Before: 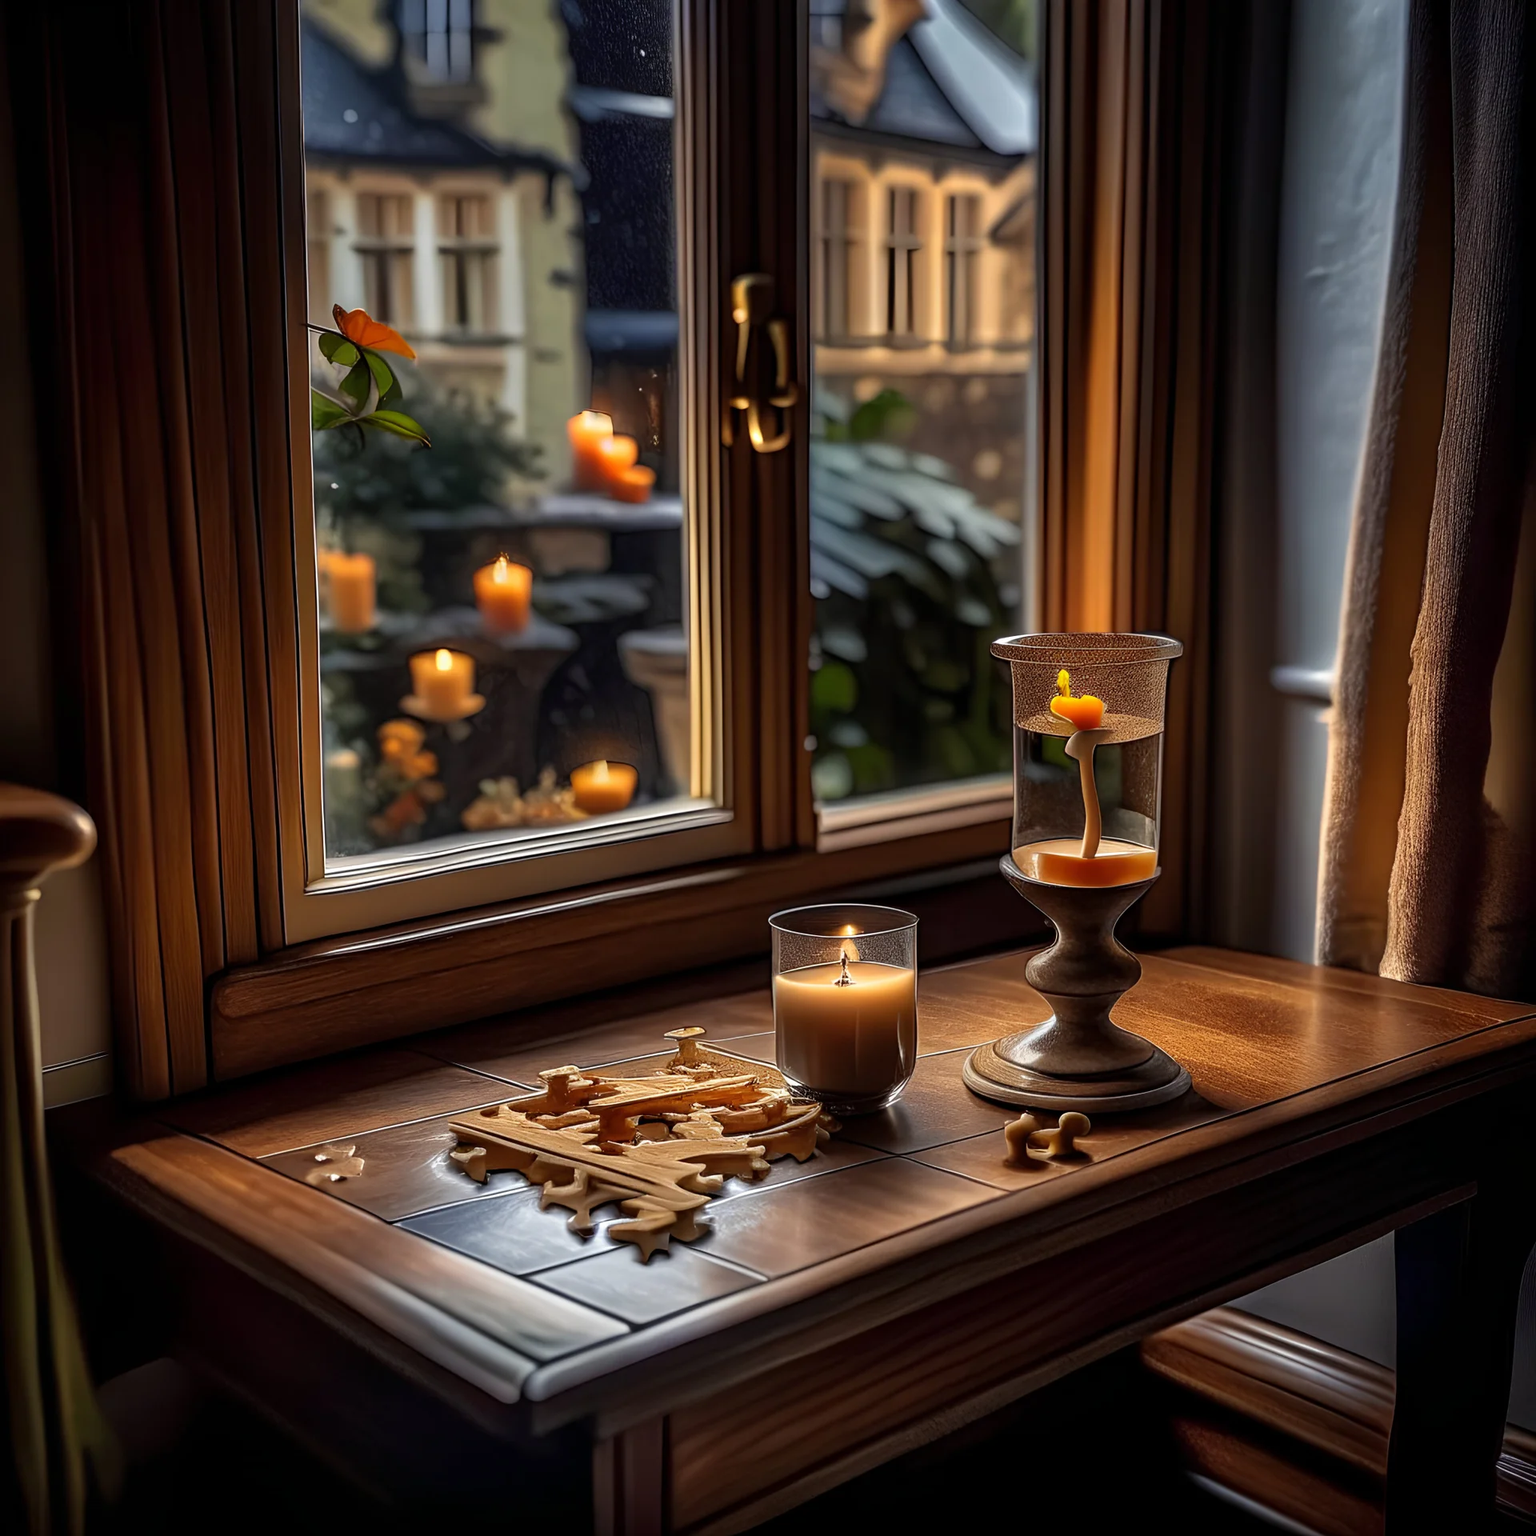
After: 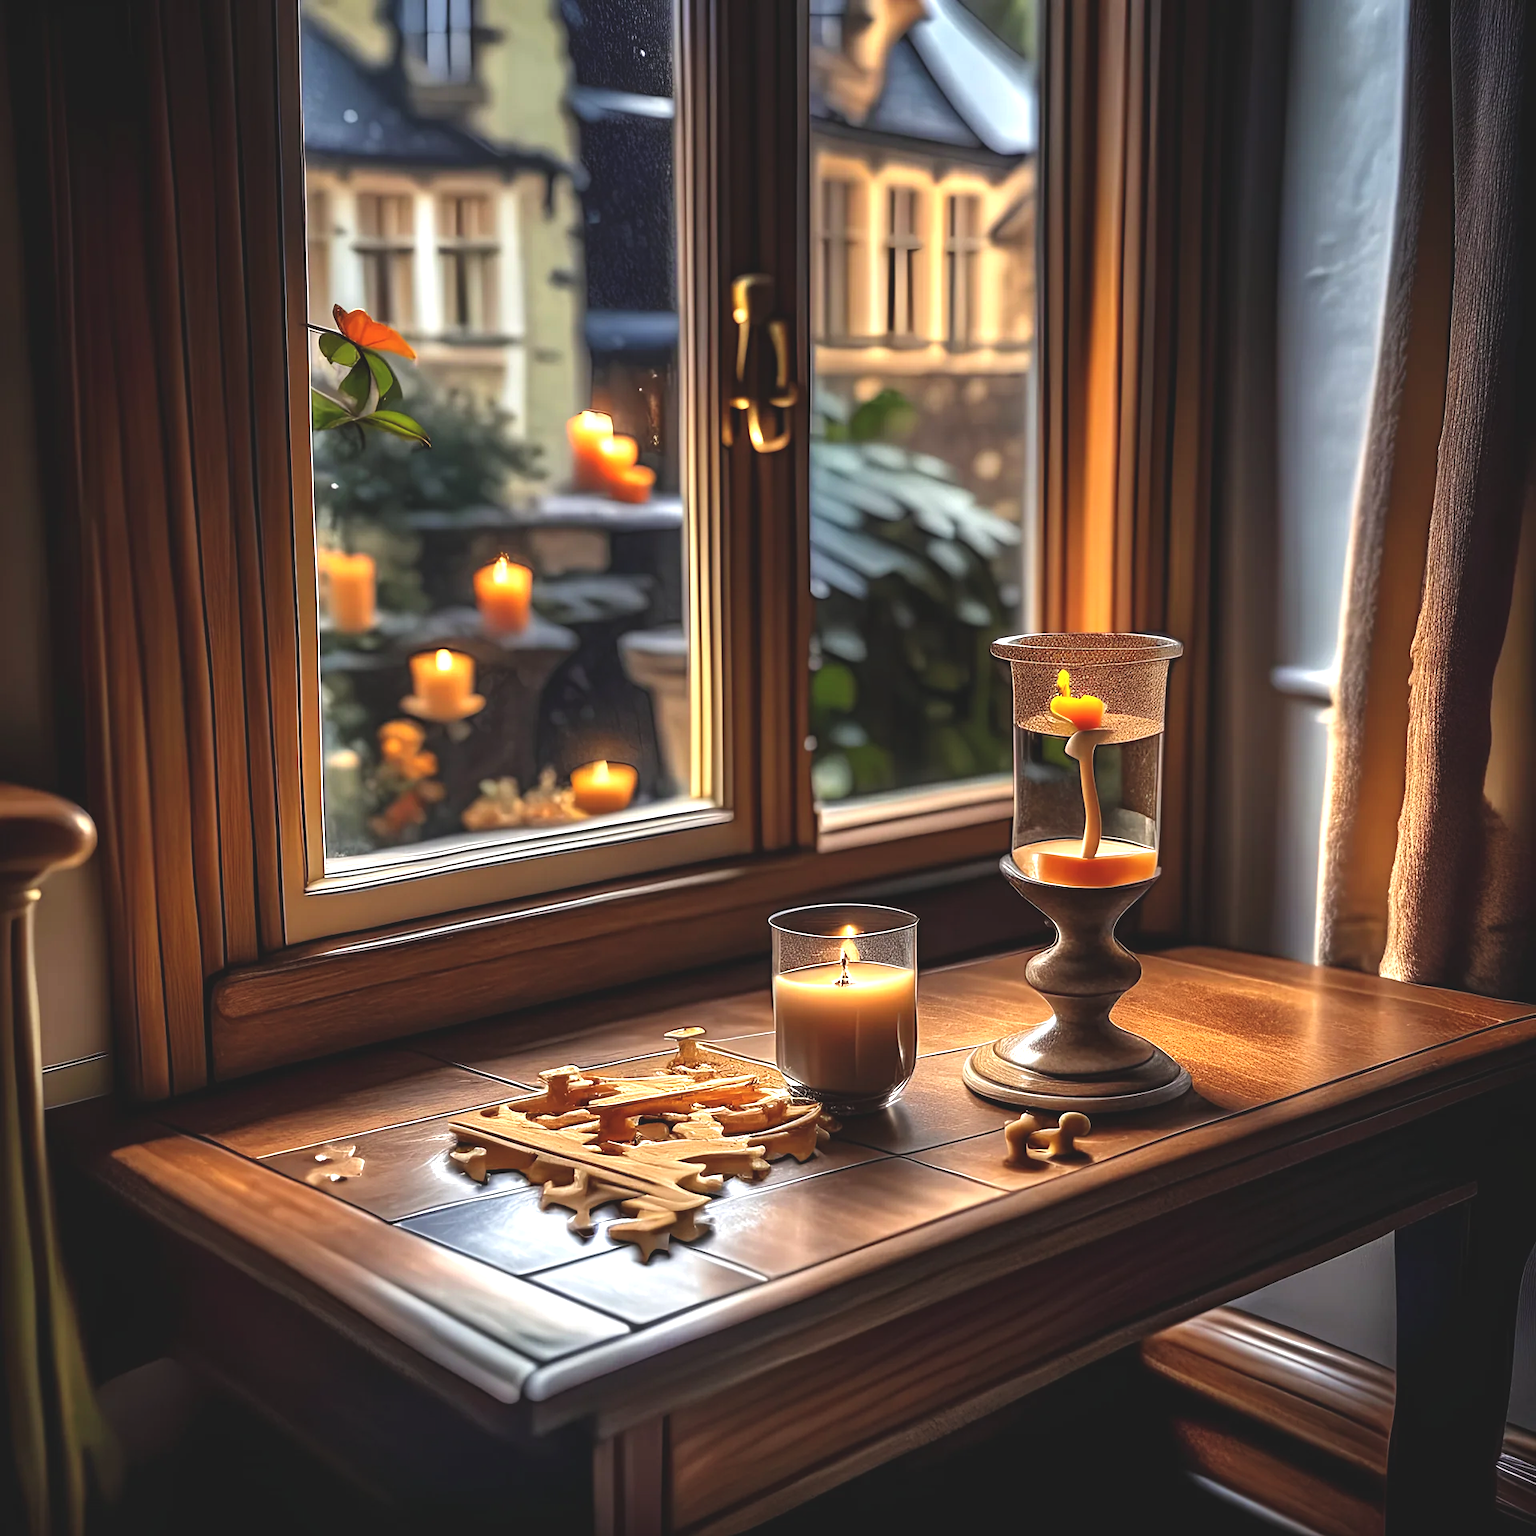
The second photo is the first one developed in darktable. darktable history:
exposure: black level correction -0.006, exposure 1 EV, compensate exposure bias true, compensate highlight preservation false
